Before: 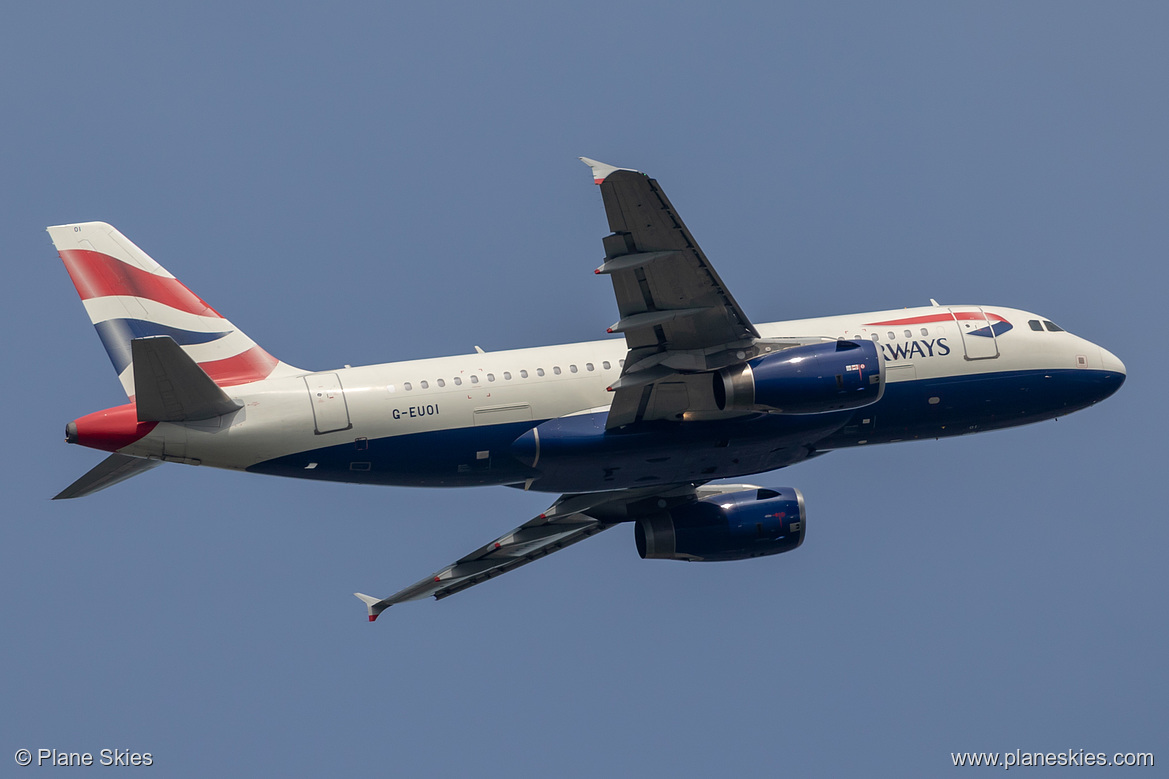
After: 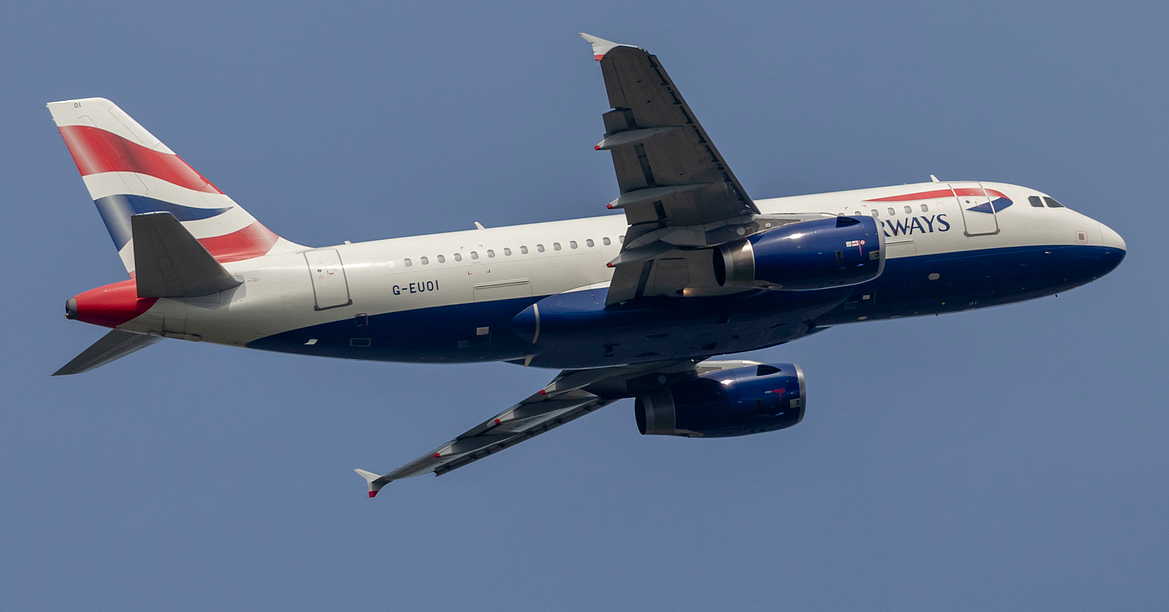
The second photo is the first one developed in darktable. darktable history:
color balance rgb: perceptual saturation grading › global saturation 20%, perceptual saturation grading › highlights -49.144%, perceptual saturation grading › shadows 25.938%
crop and rotate: top 16%, bottom 5.408%
